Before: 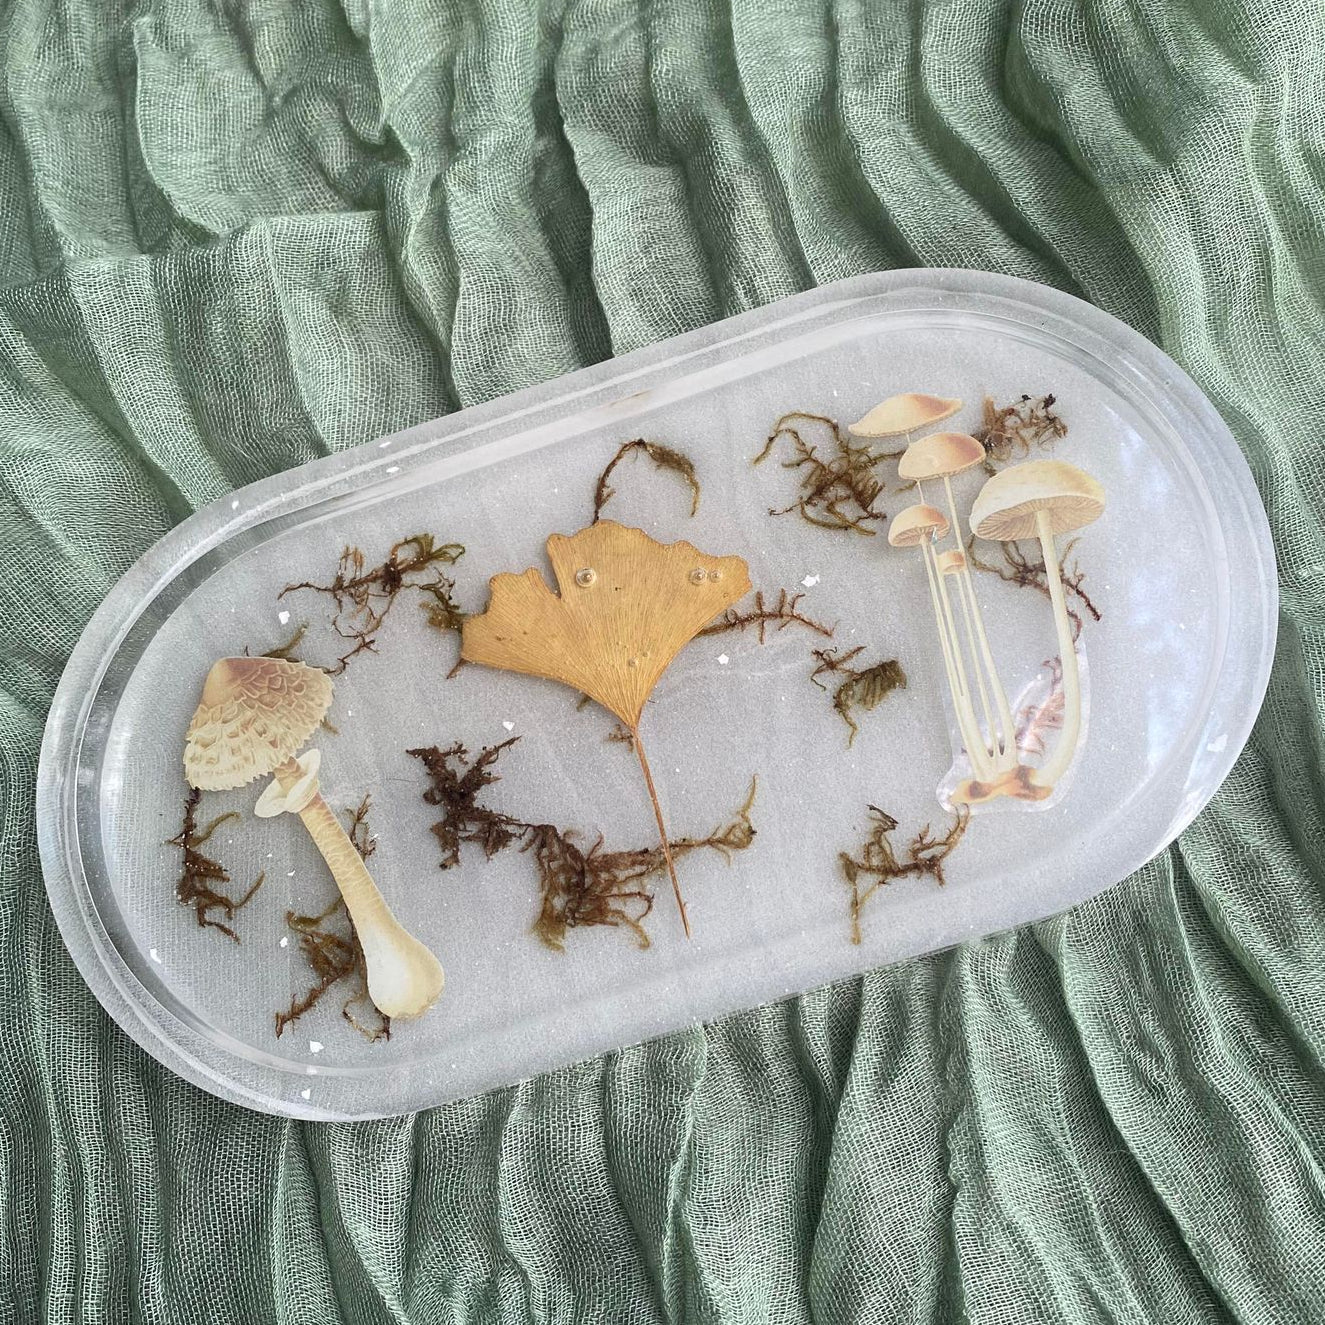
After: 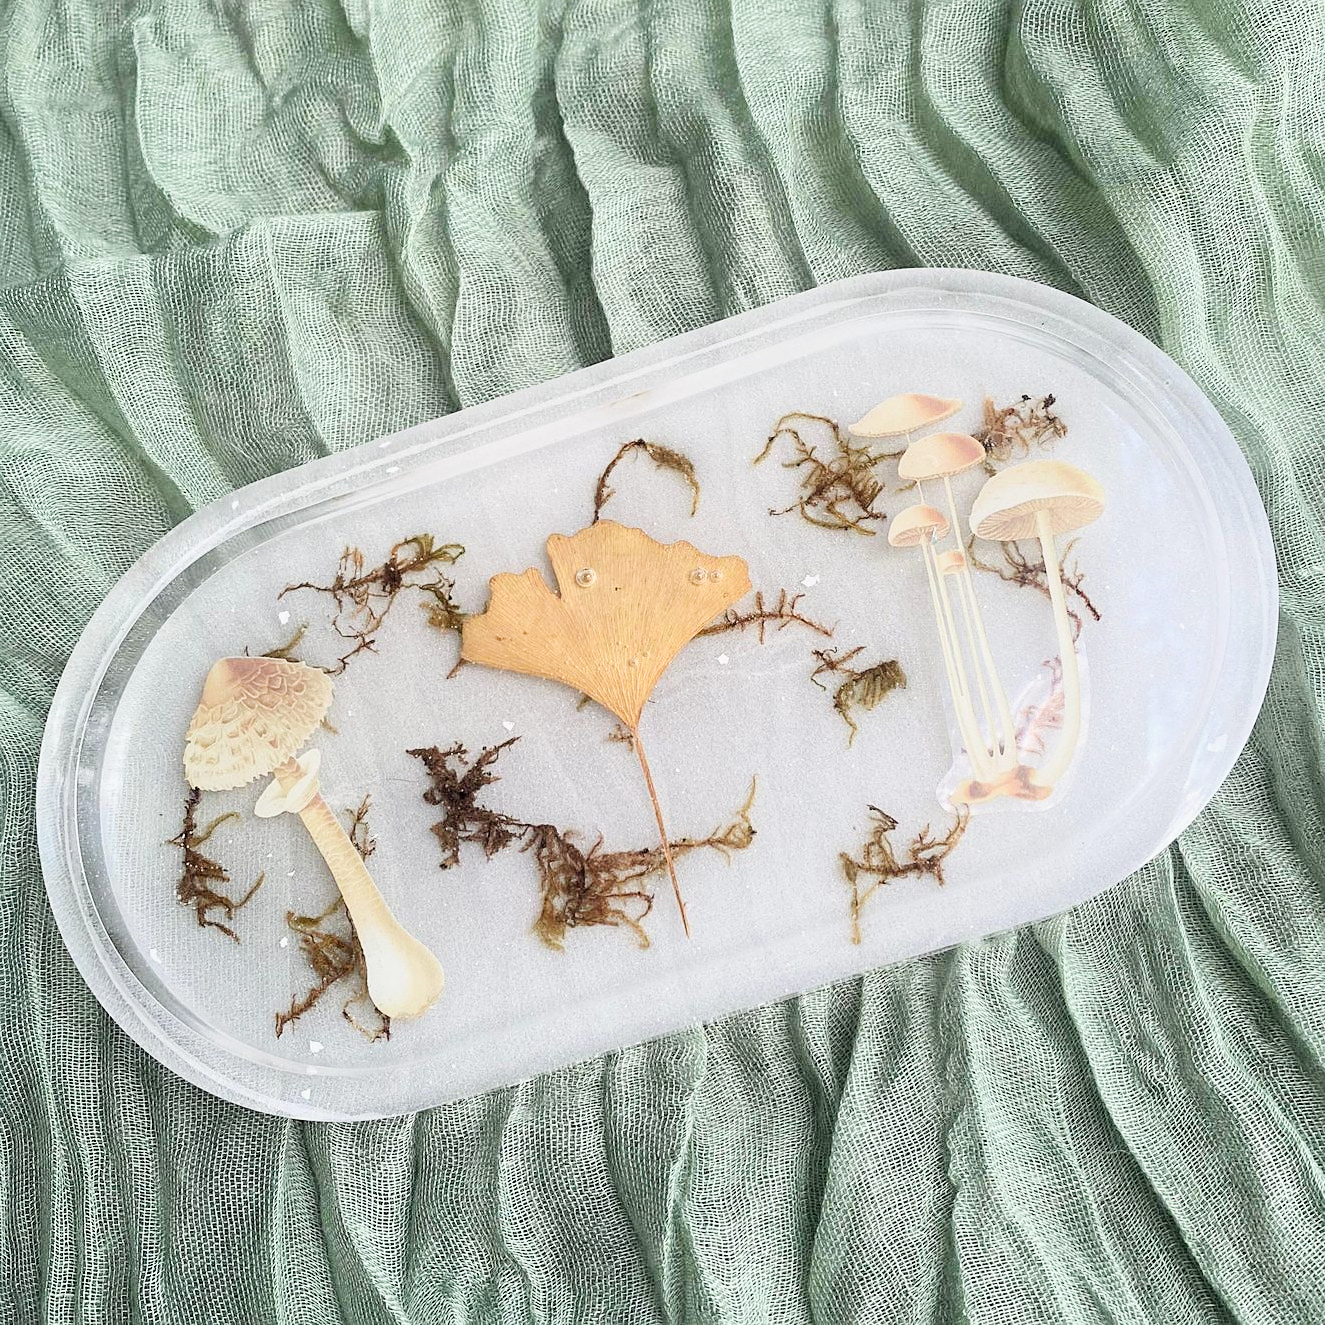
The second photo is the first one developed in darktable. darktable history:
sharpen: radius 1.526, amount 0.374, threshold 1.356
filmic rgb: black relative exposure -7.97 EV, white relative exposure 4.04 EV, hardness 4.21
exposure: black level correction 0, exposure 1.001 EV, compensate highlight preservation false
